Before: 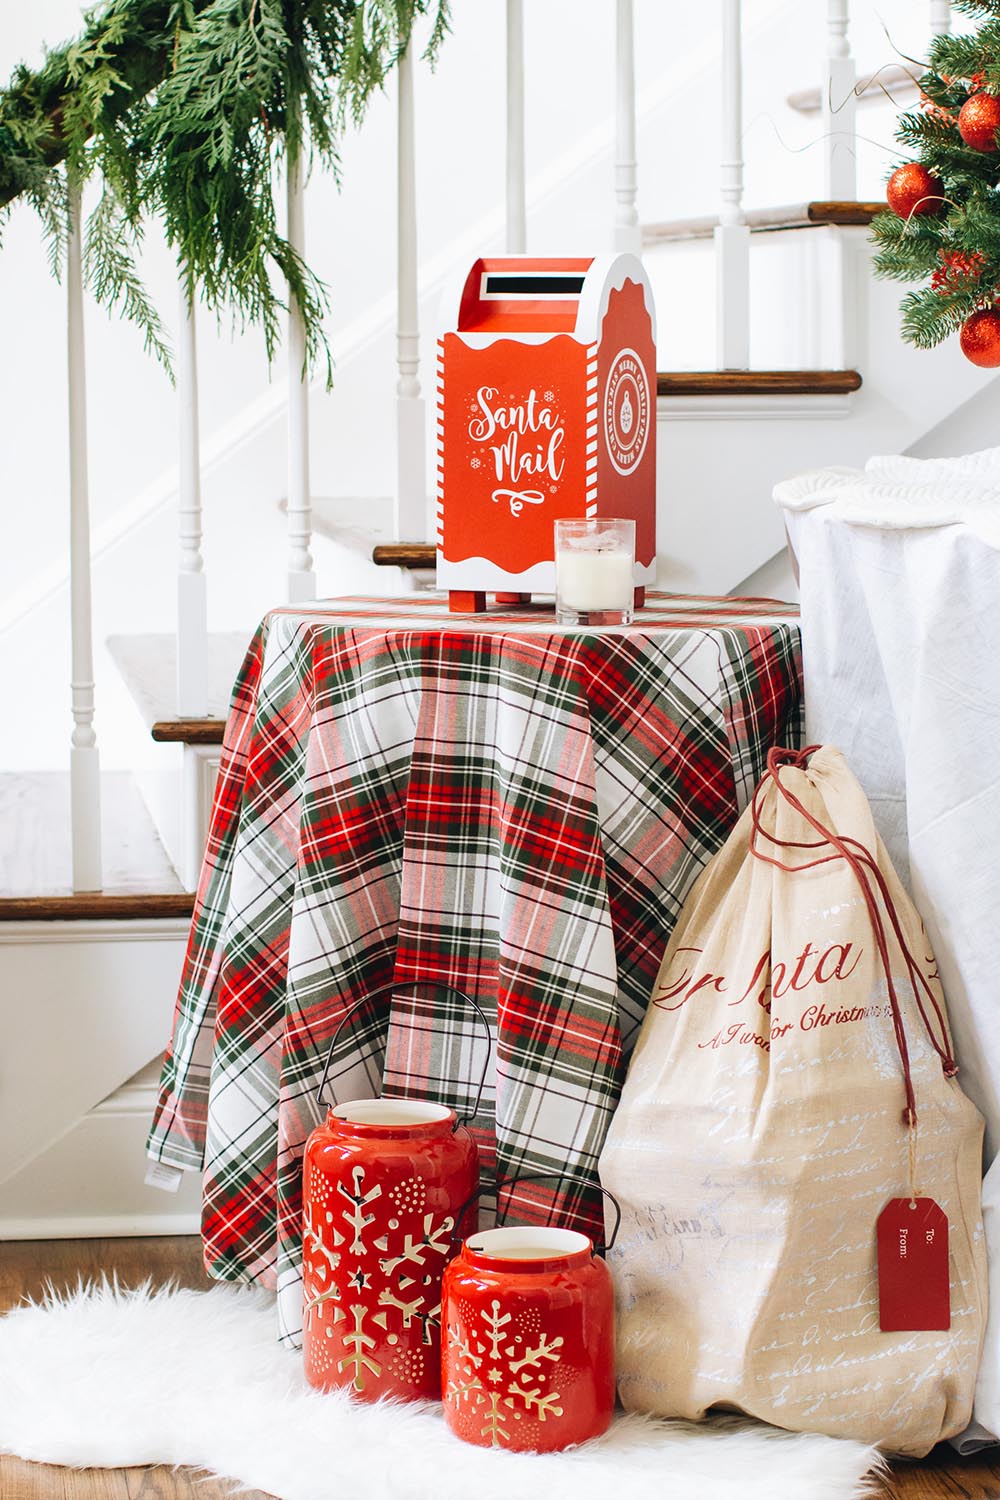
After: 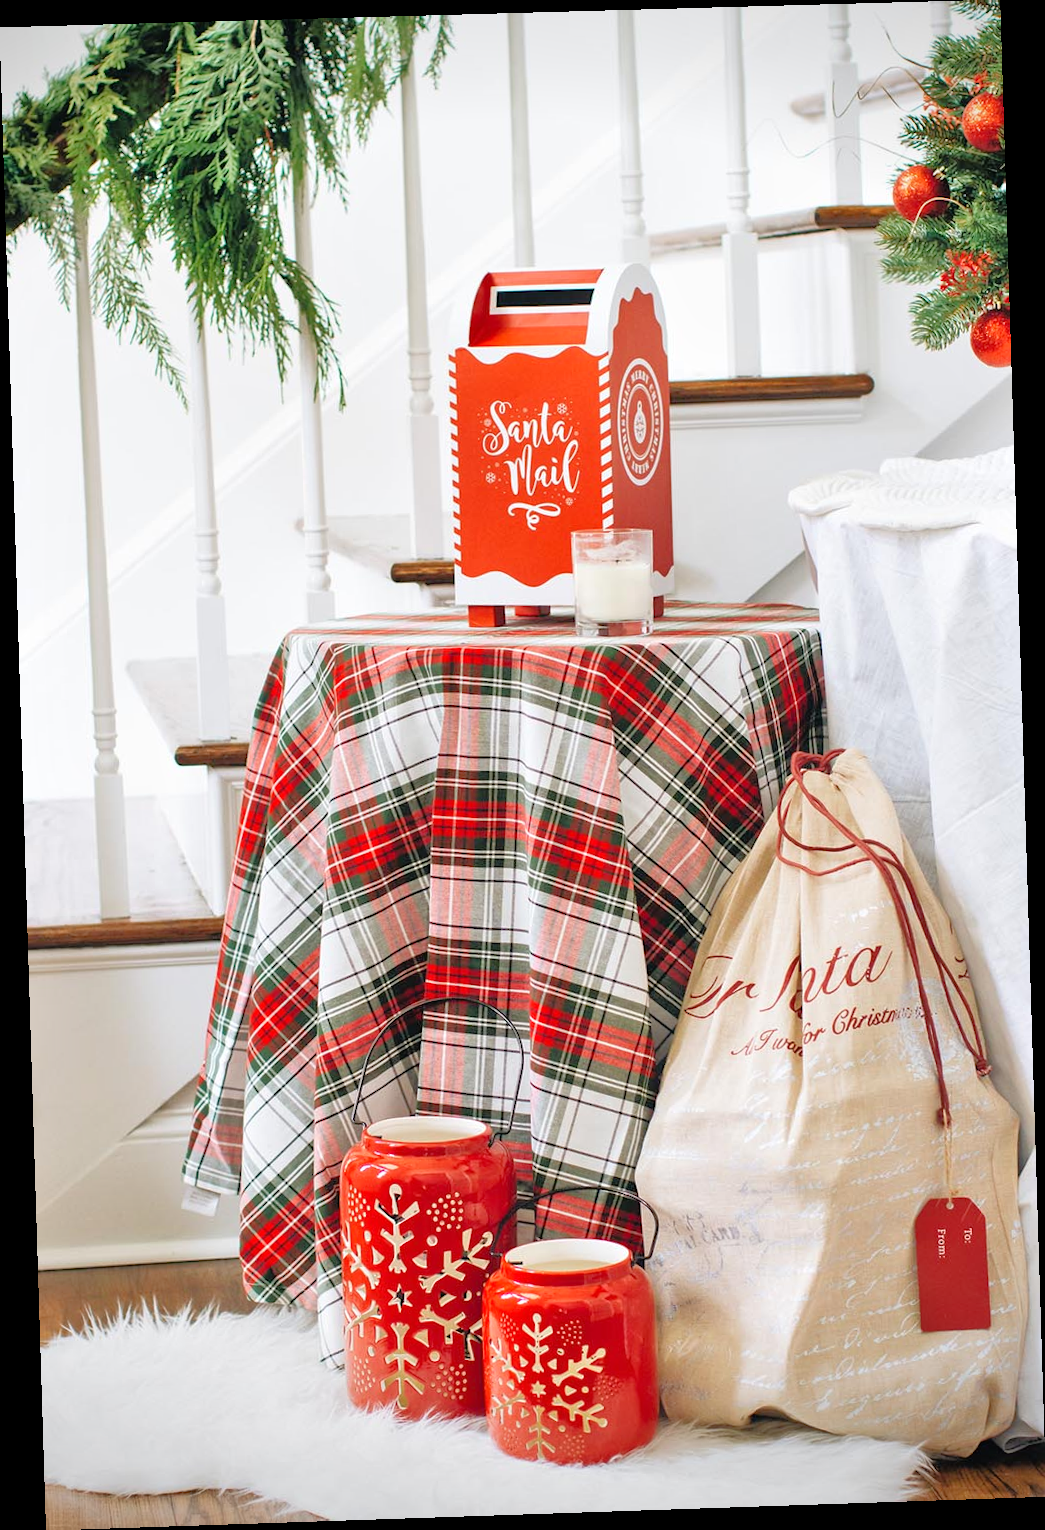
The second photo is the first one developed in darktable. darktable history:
rotate and perspective: rotation -1.77°, lens shift (horizontal) 0.004, automatic cropping off
tone equalizer: -7 EV 0.15 EV, -6 EV 0.6 EV, -5 EV 1.15 EV, -4 EV 1.33 EV, -3 EV 1.15 EV, -2 EV 0.6 EV, -1 EV 0.15 EV, mask exposure compensation -0.5 EV
vignetting: fall-off start 97.23%, saturation -0.024, center (-0.033, -0.042), width/height ratio 1.179, unbound false
